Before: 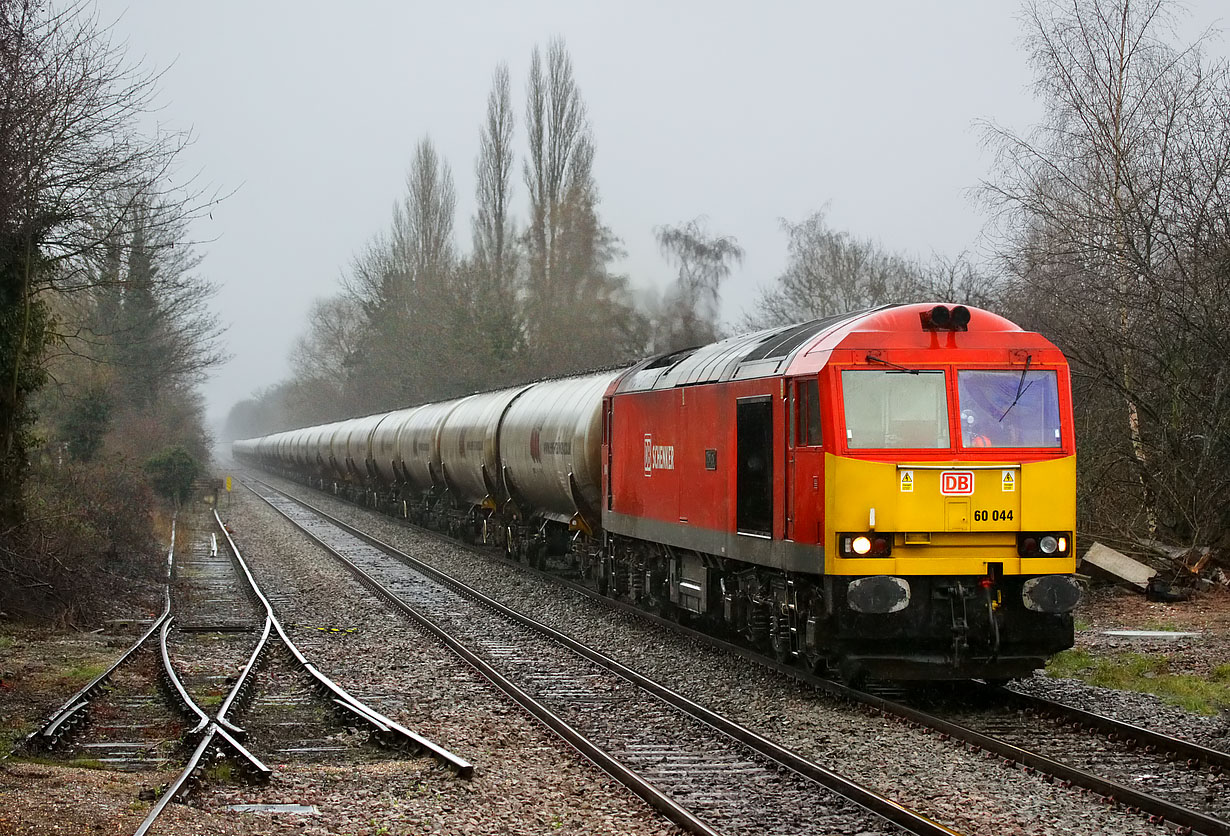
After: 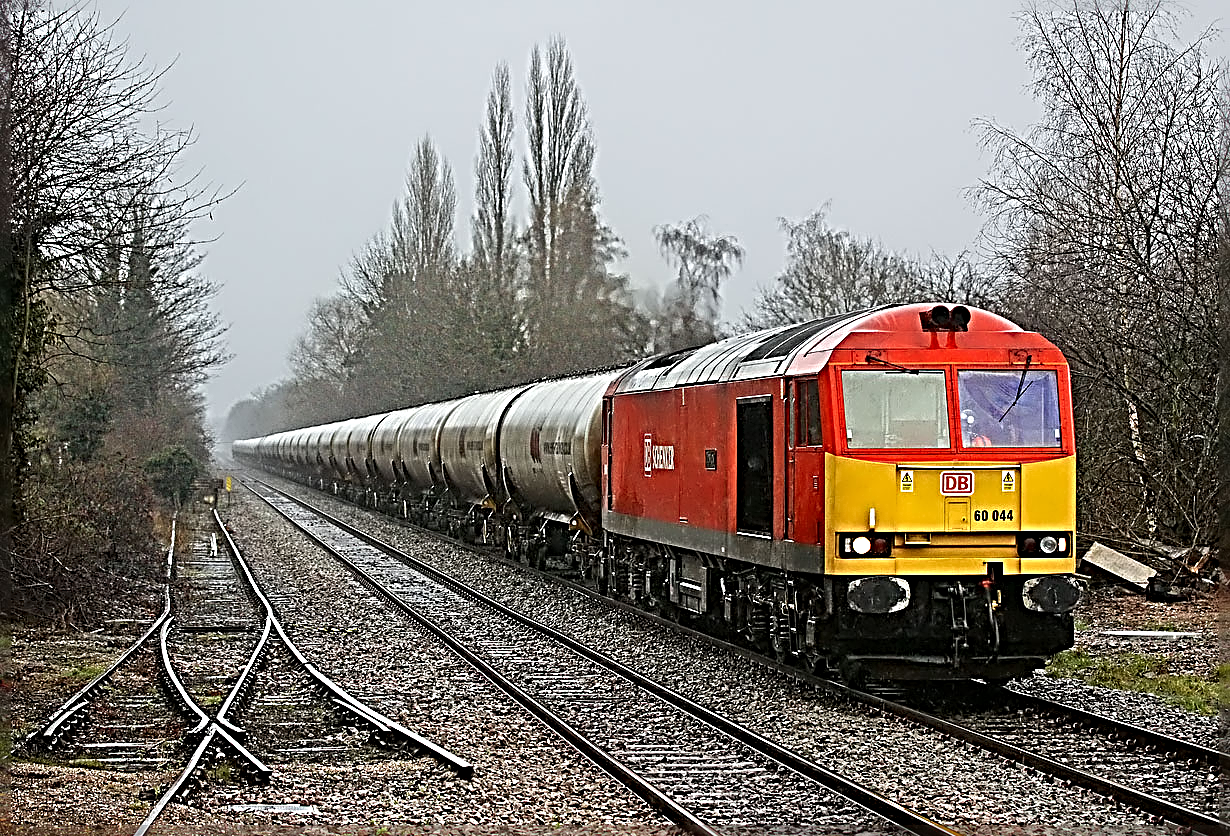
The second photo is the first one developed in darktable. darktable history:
sharpen: radius 4.018, amount 1.992
exposure: compensate highlight preservation false
